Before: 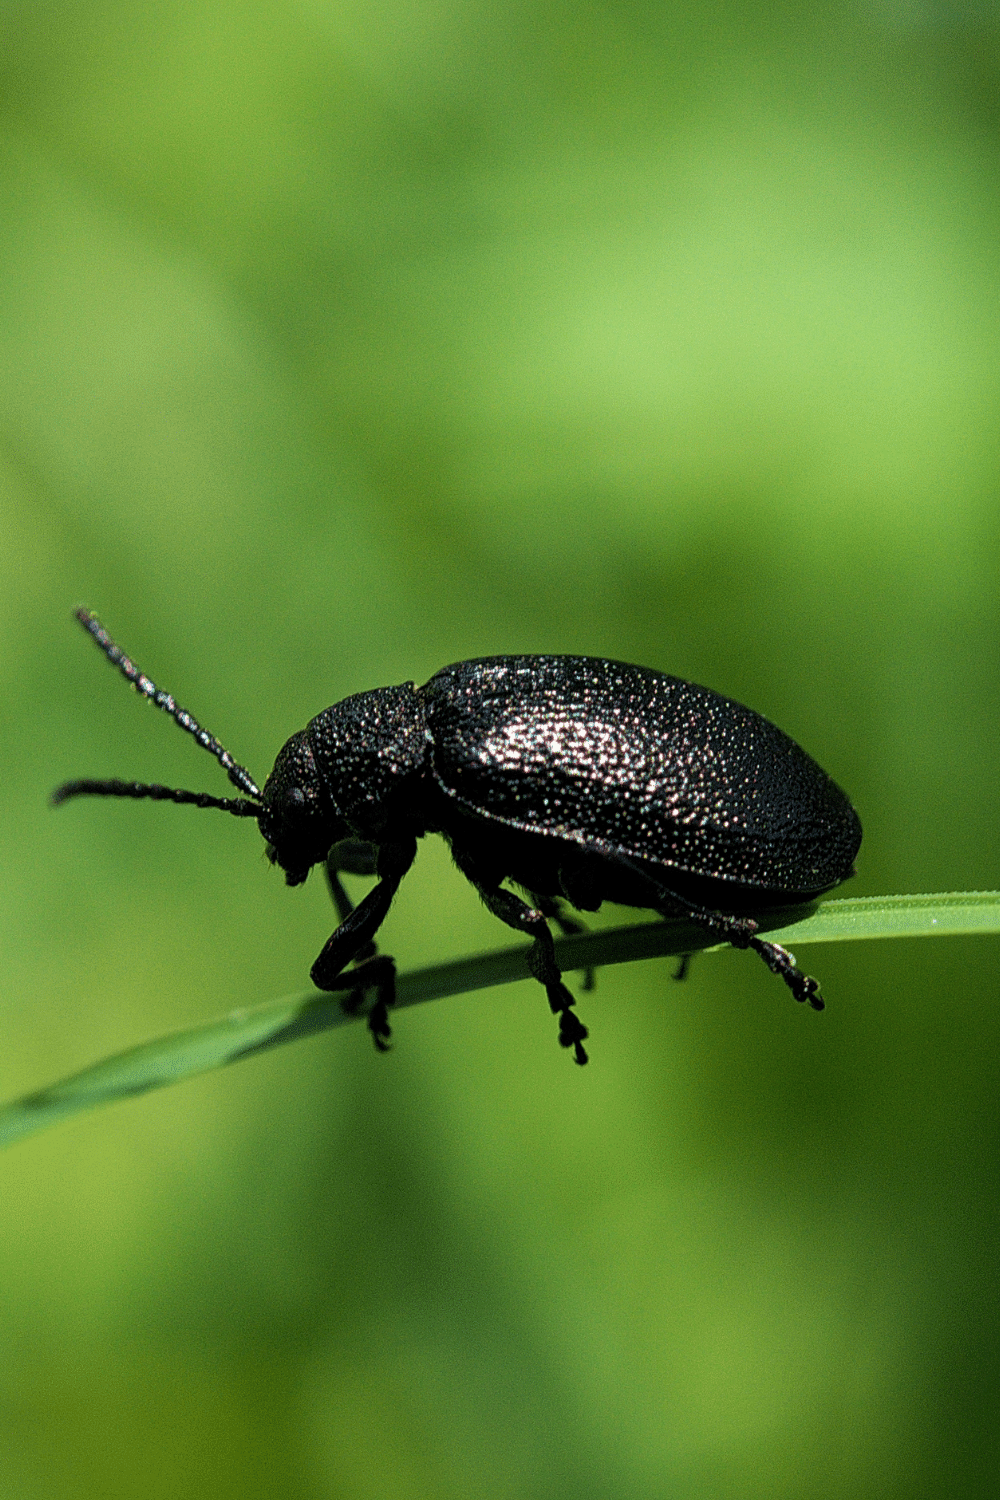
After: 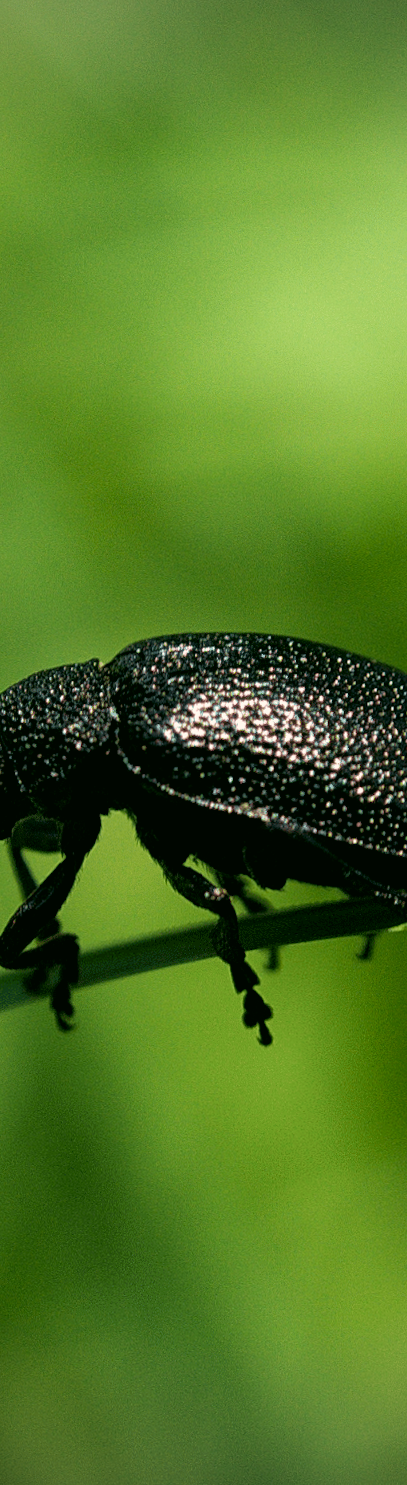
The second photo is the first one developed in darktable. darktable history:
vignetting: on, module defaults
rotate and perspective: rotation 0.226°, lens shift (vertical) -0.042, crop left 0.023, crop right 0.982, crop top 0.006, crop bottom 0.994
color correction: highlights a* 4.02, highlights b* 4.98, shadows a* -7.55, shadows b* 4.98
crop: left 31.229%, right 27.105%
local contrast: mode bilateral grid, contrast 20, coarseness 50, detail 120%, midtone range 0.2
